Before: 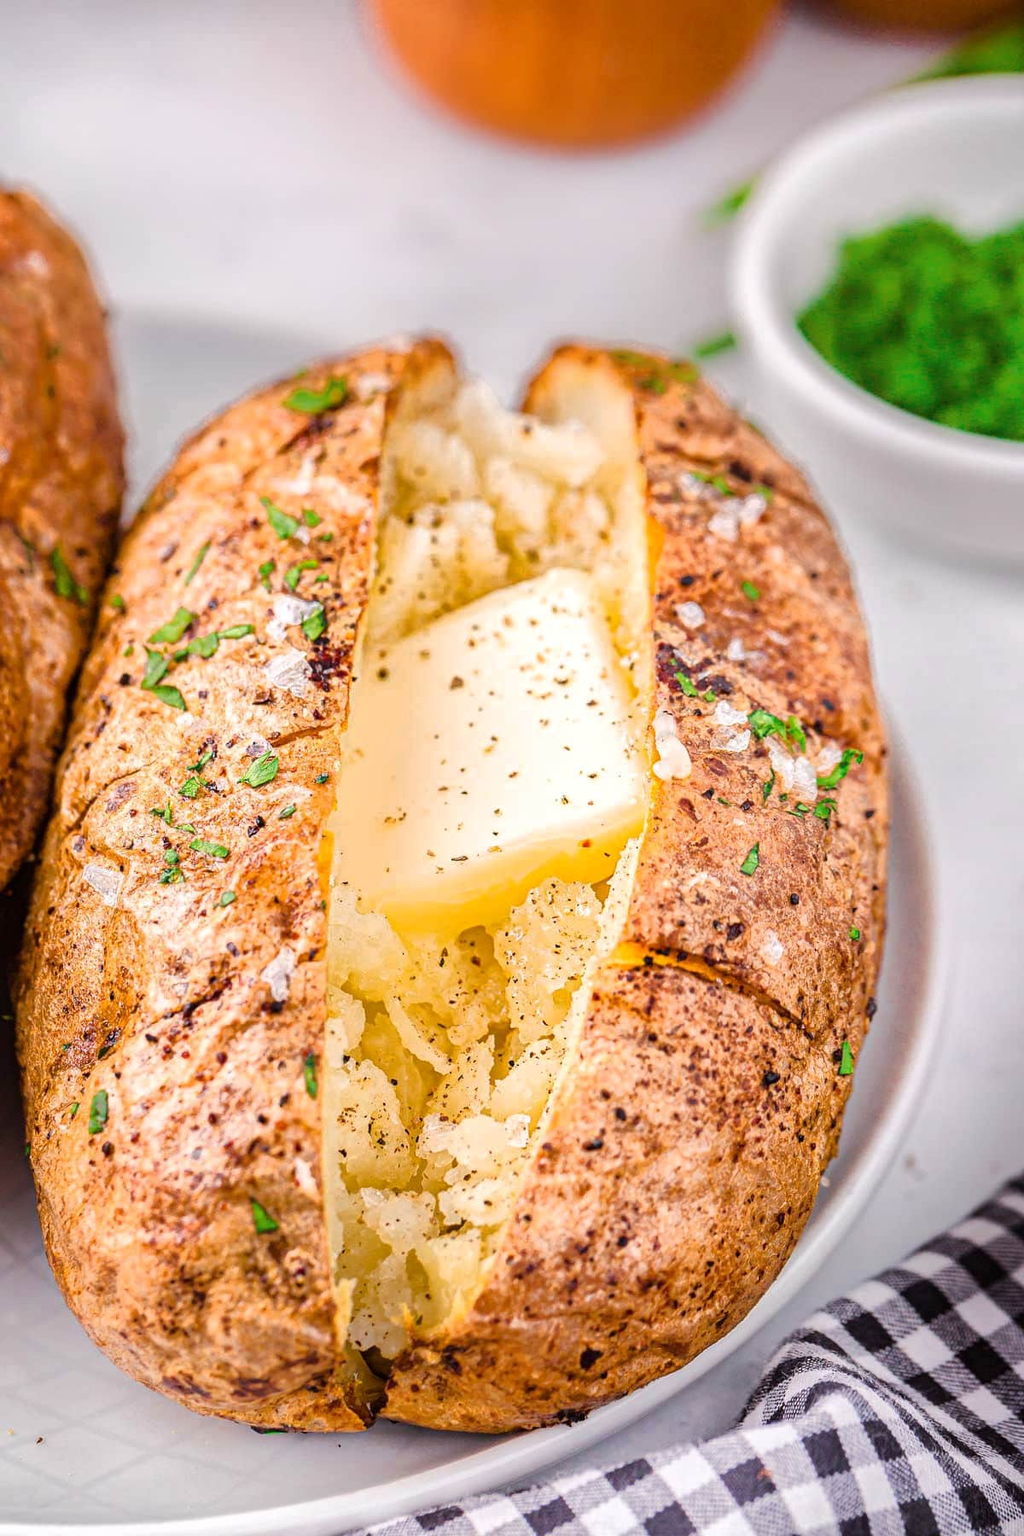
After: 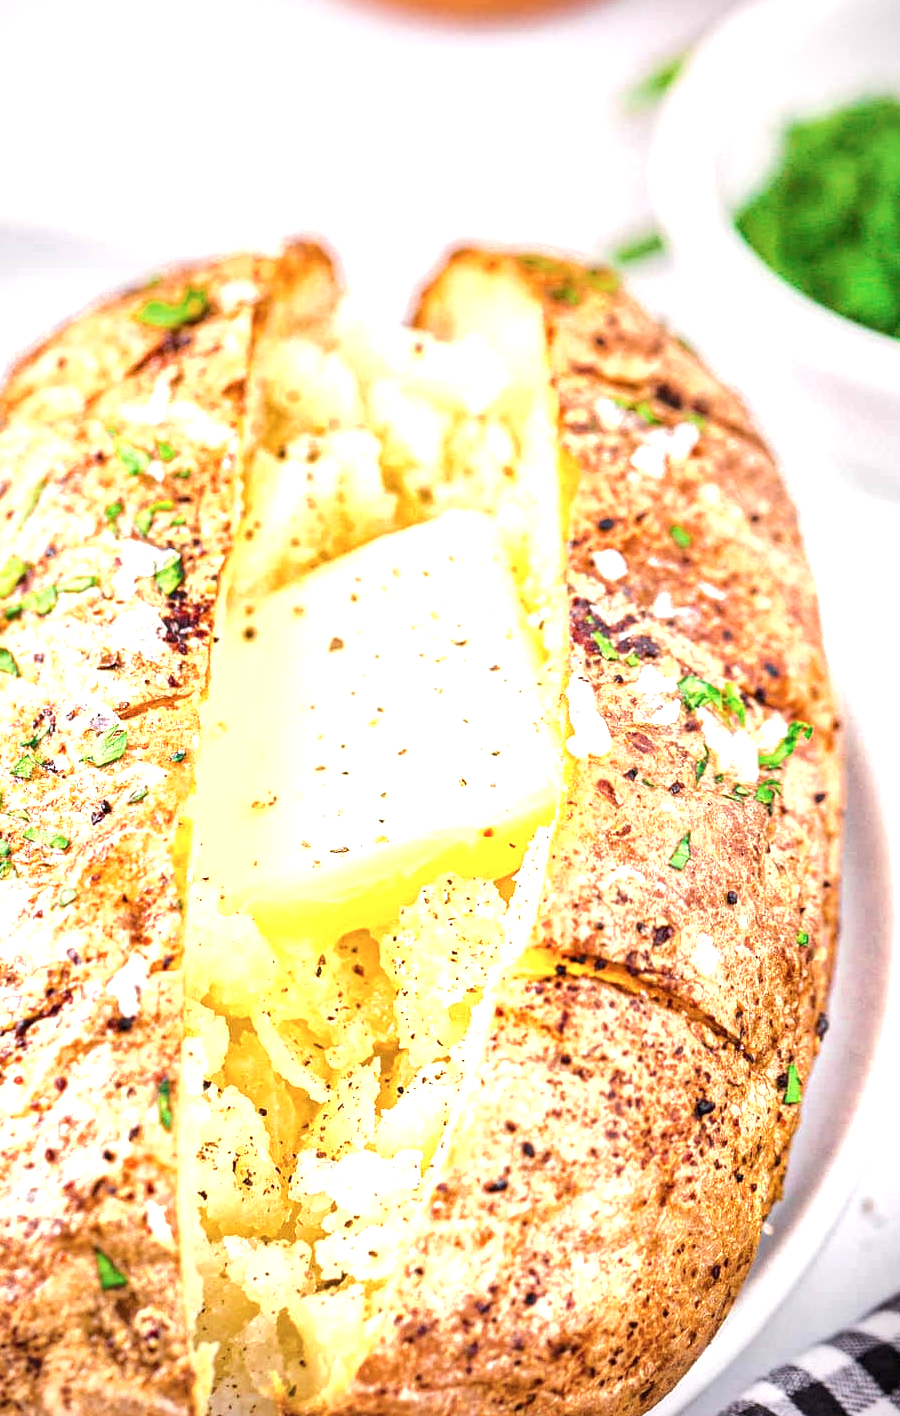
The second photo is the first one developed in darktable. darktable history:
exposure: black level correction 0, exposure 1 EV, compensate highlight preservation false
crop: left 16.639%, top 8.717%, right 8.311%, bottom 12.59%
local contrast: highlights 105%, shadows 103%, detail 131%, midtone range 0.2
vignetting: fall-off radius 60.87%, brightness -0.585, saturation -0.127, unbound false
contrast brightness saturation: saturation -0.066
